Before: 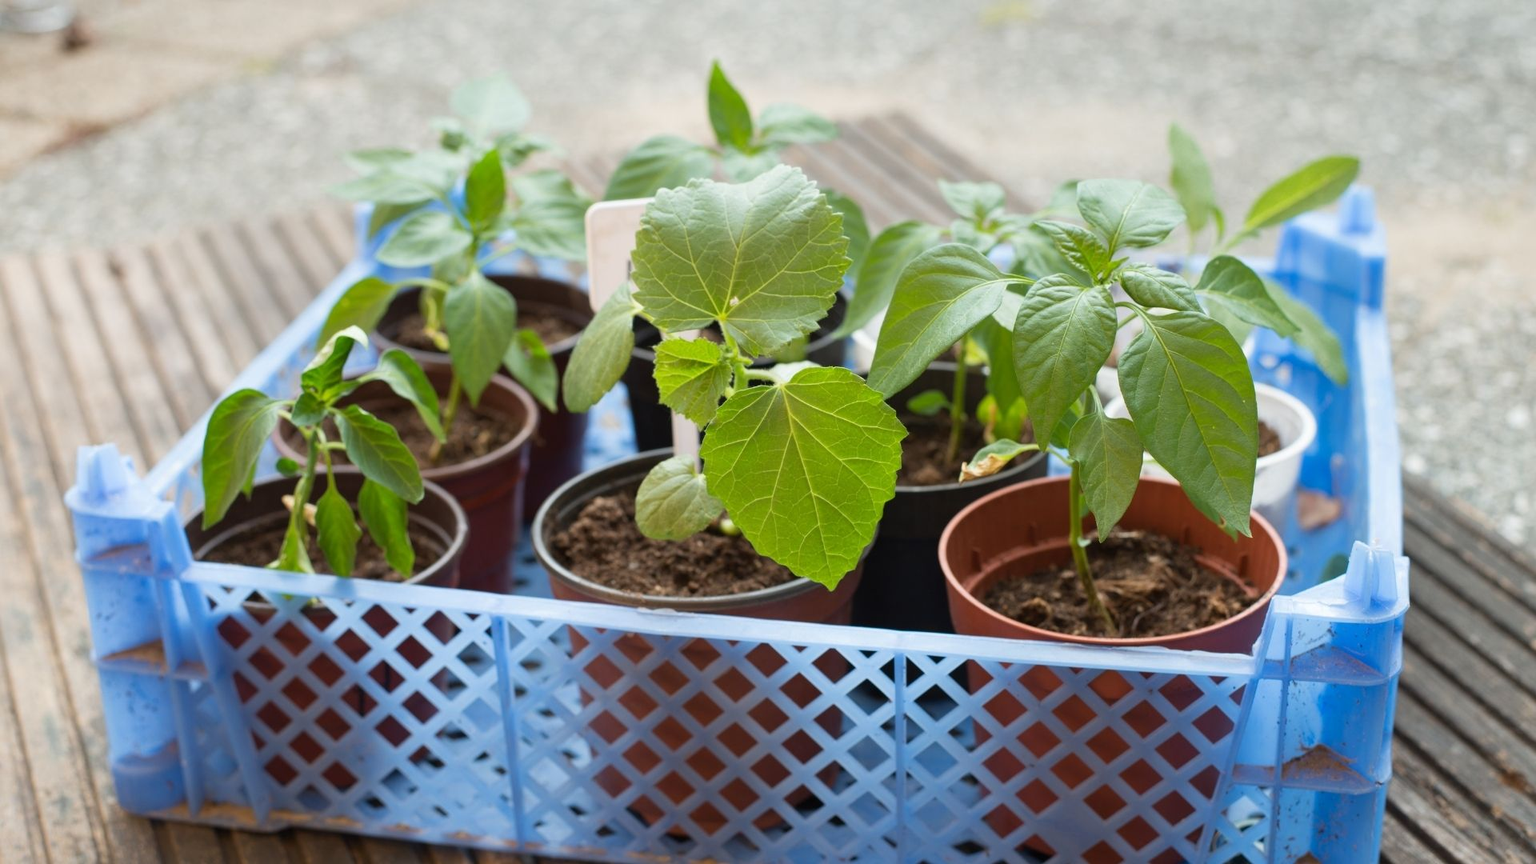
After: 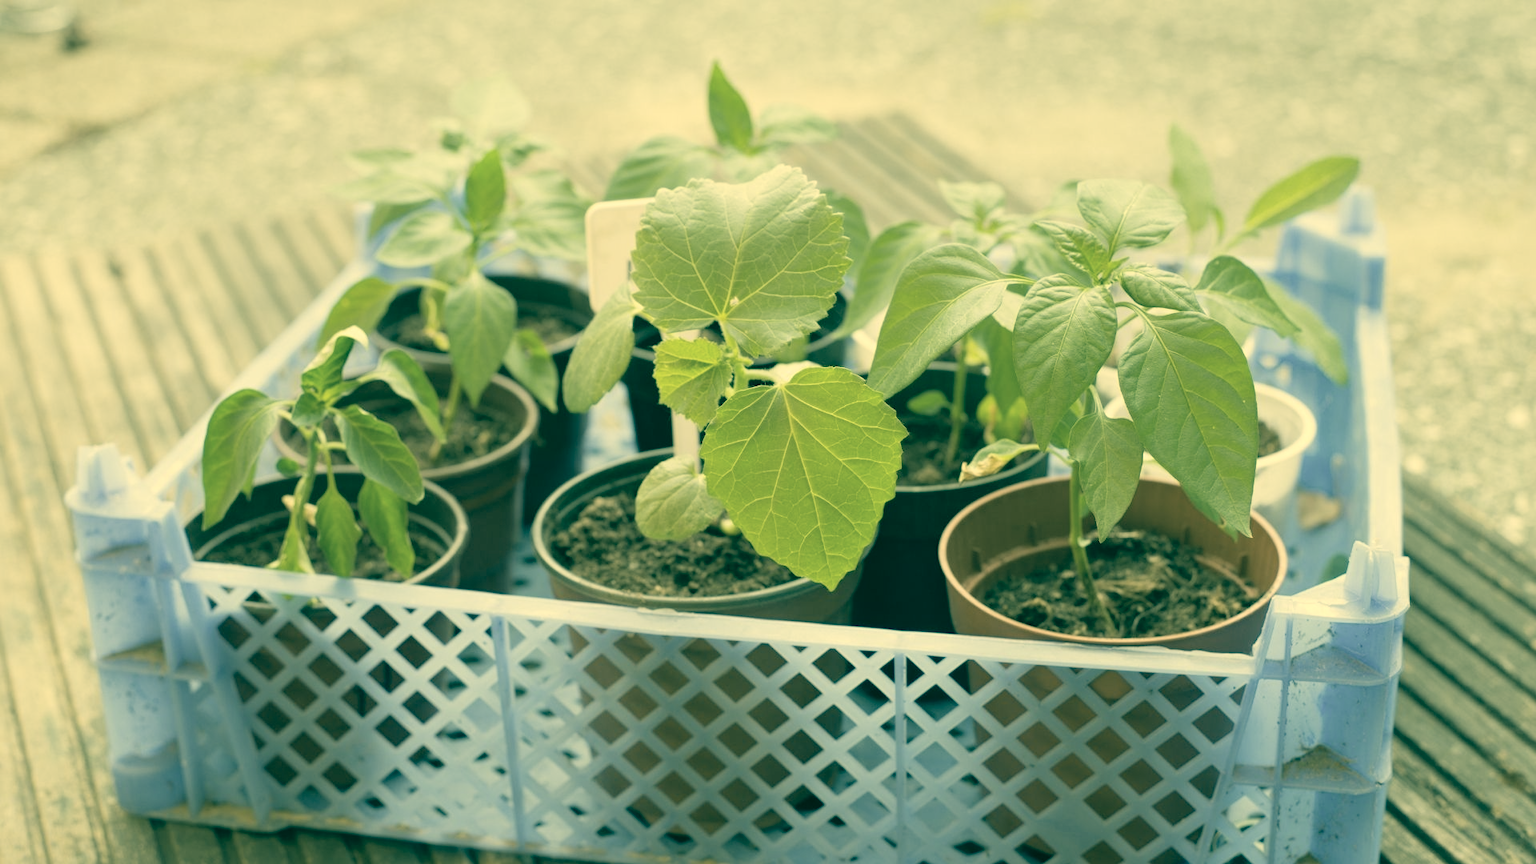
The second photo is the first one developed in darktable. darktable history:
contrast brightness saturation: brightness 0.182, saturation -0.484
color correction: highlights a* 2.19, highlights b* 34.35, shadows a* -36.72, shadows b* -5.93
